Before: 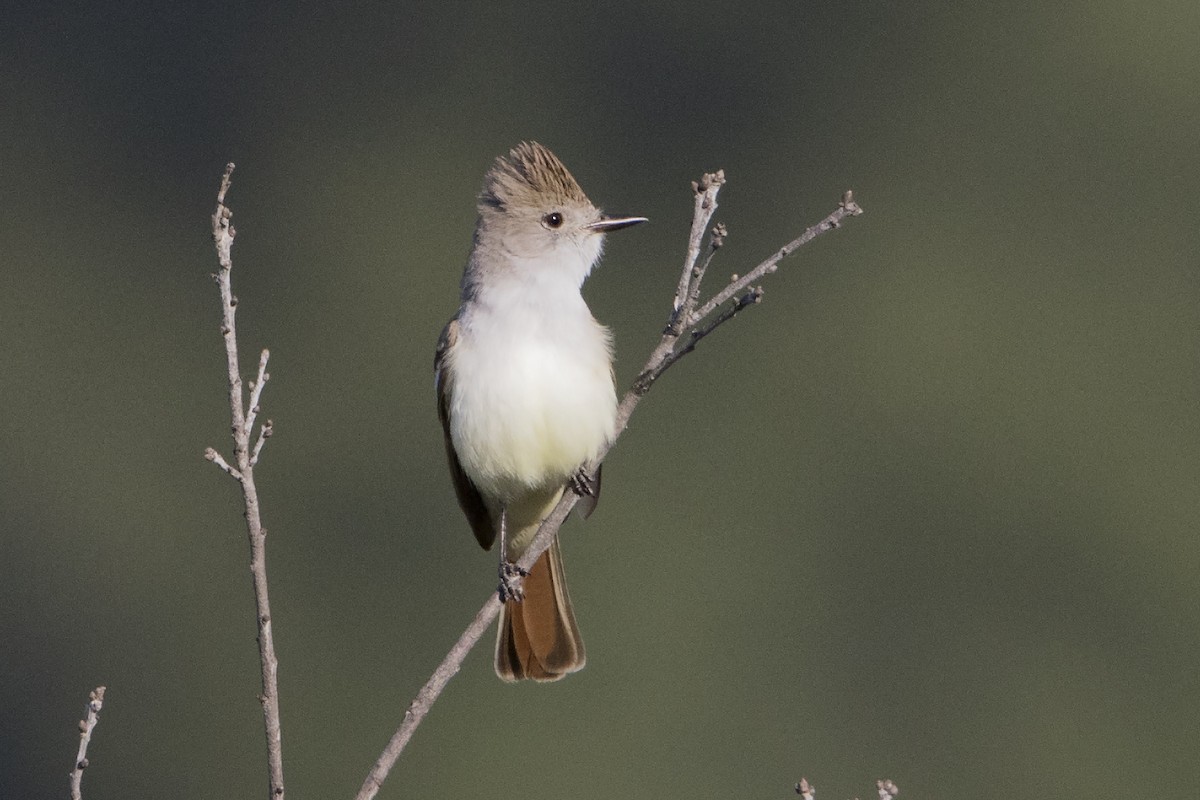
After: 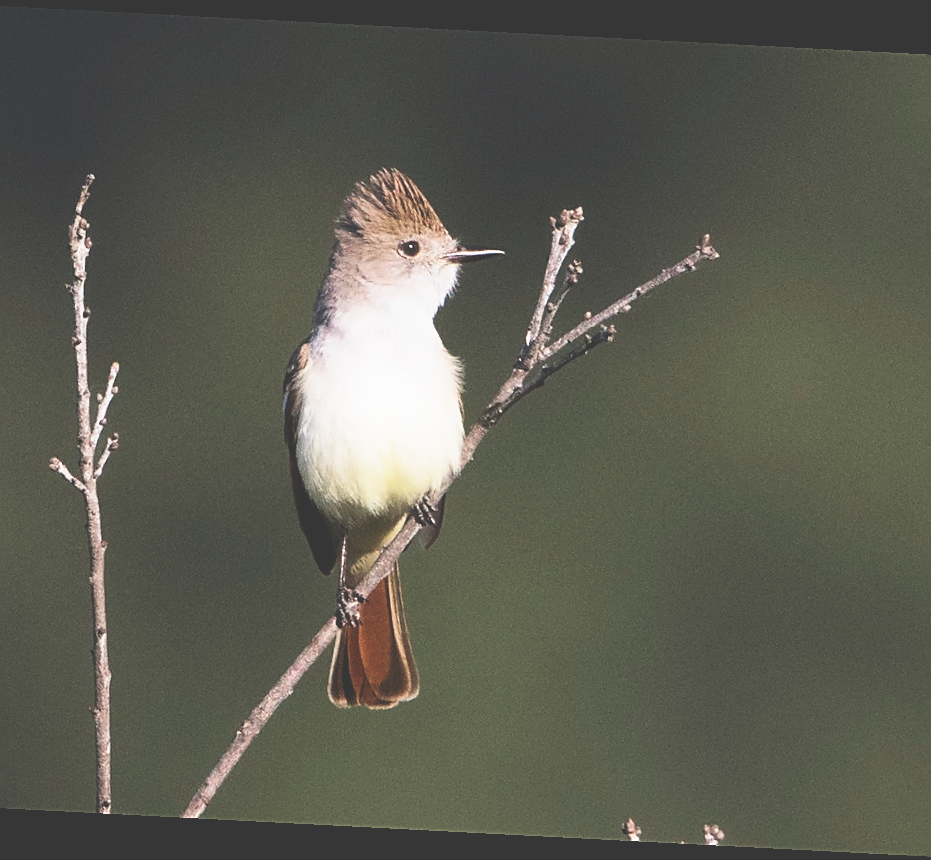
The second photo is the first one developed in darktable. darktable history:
haze removal: strength -0.098, compatibility mode true, adaptive false
sharpen: on, module defaults
base curve: curves: ch0 [(0, 0.036) (0.007, 0.037) (0.604, 0.887) (1, 1)], preserve colors none
crop and rotate: angle -2.99°, left 13.98%, top 0.037%, right 10.867%, bottom 0.024%
